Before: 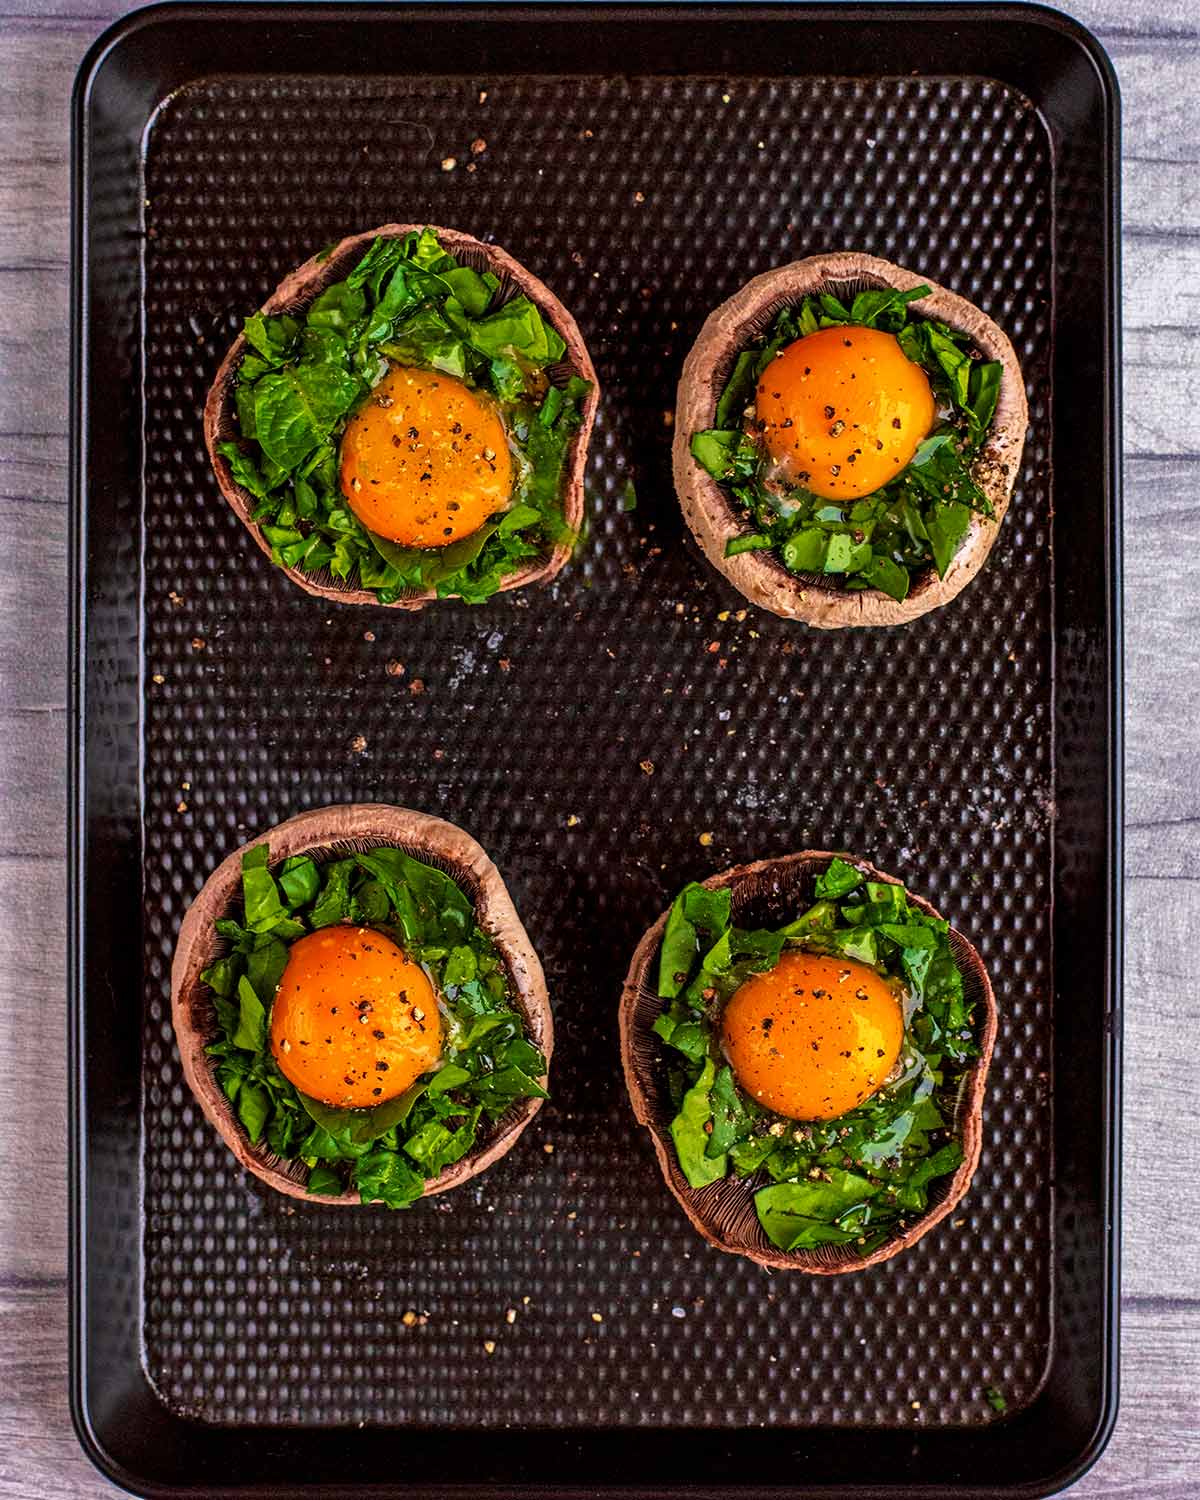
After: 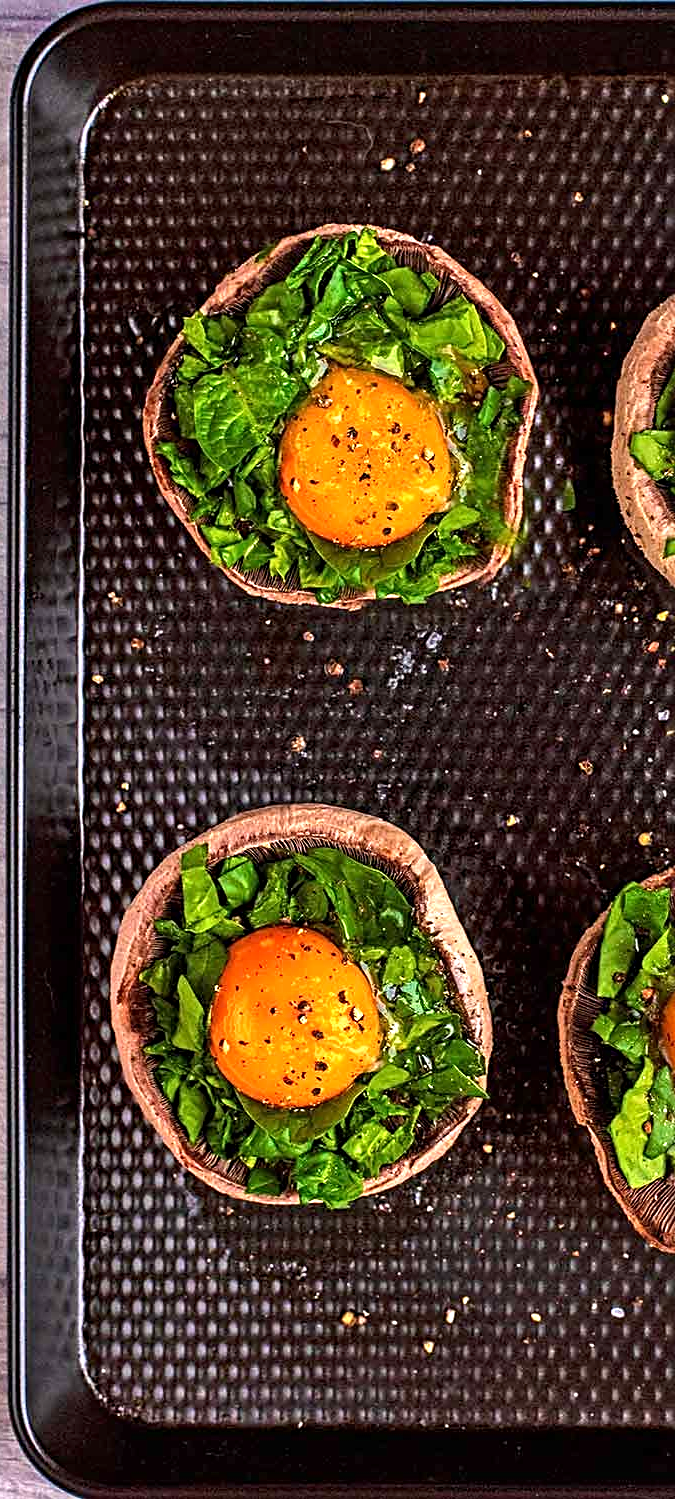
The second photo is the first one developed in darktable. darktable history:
crop: left 5.114%, right 38.589%
sharpen: radius 2.767
exposure: exposure 0.661 EV, compensate highlight preservation false
vignetting: fall-off start 116.67%, fall-off radius 59.26%, brightness -0.31, saturation -0.056
